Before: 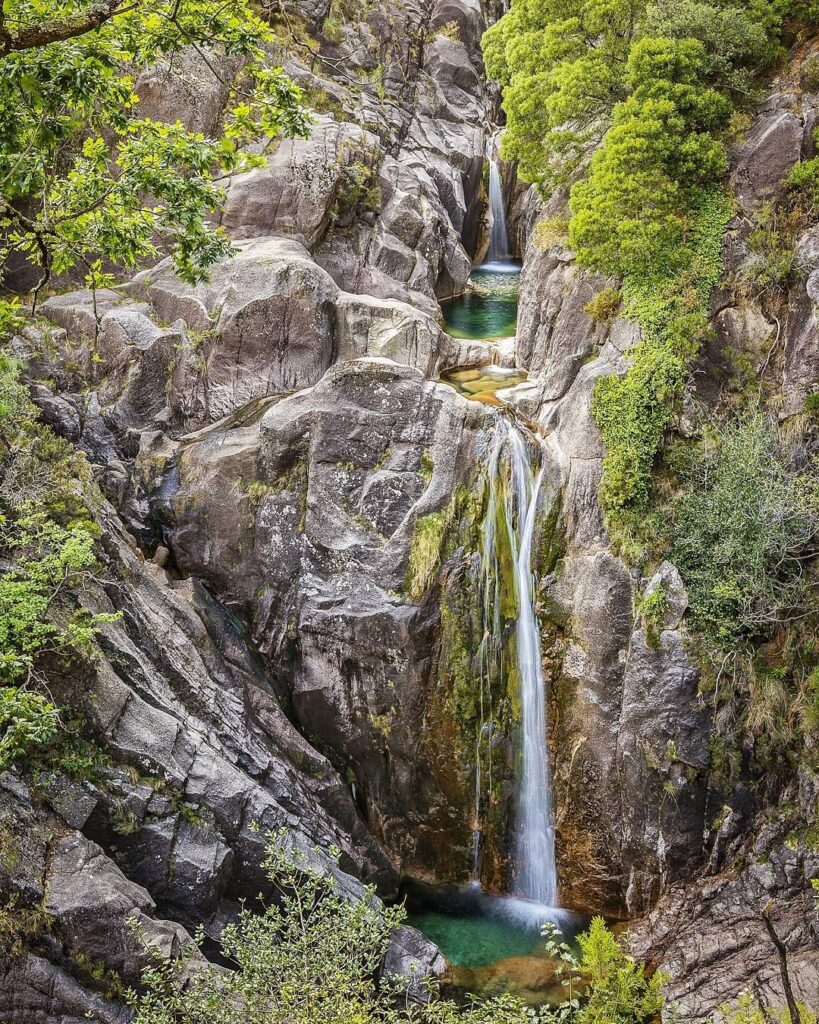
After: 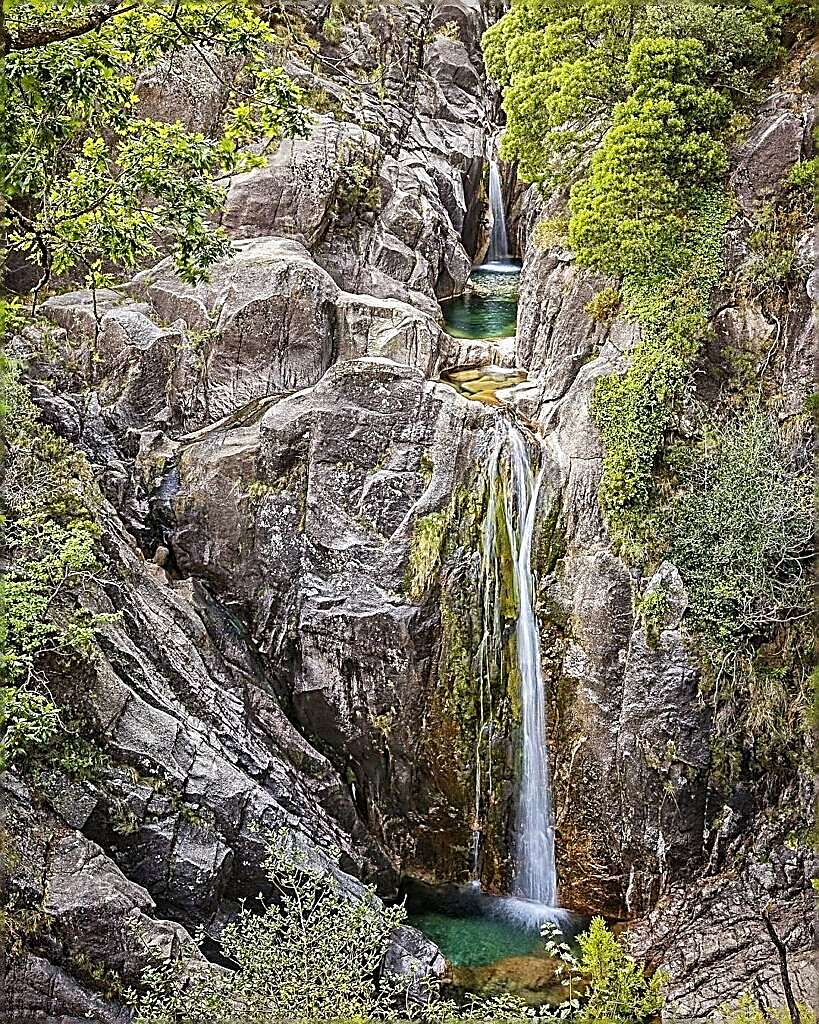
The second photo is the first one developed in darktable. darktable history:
sharpen: amount 1.859
